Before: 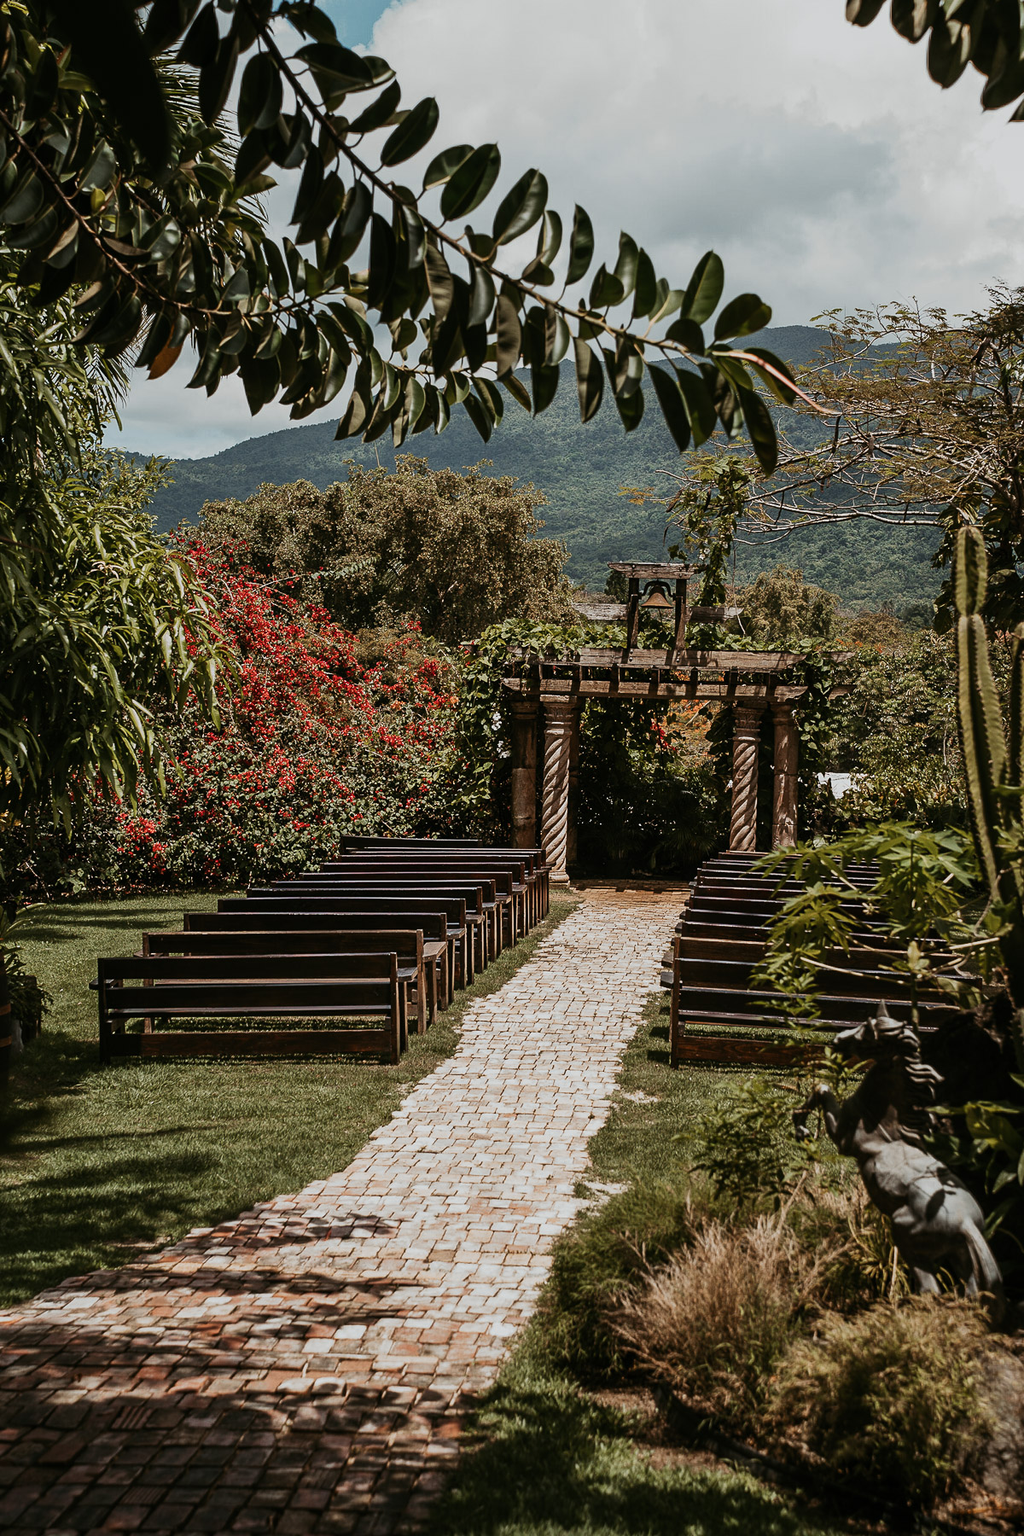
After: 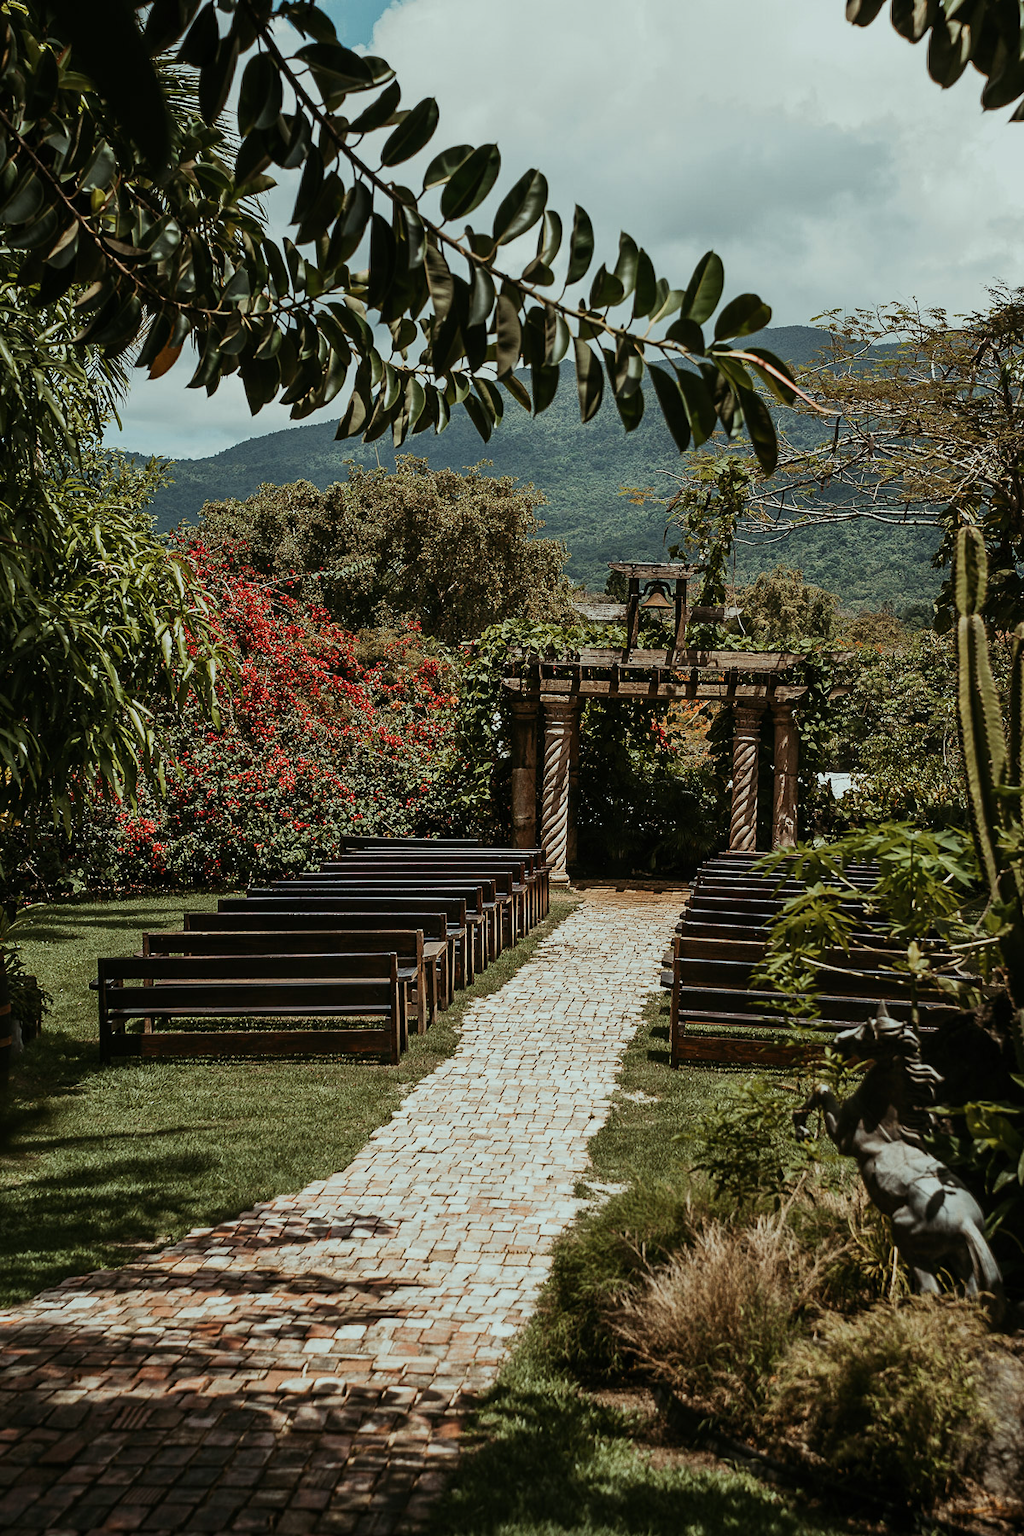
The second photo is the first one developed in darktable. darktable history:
color correction: highlights a* -6.89, highlights b* 0.777
